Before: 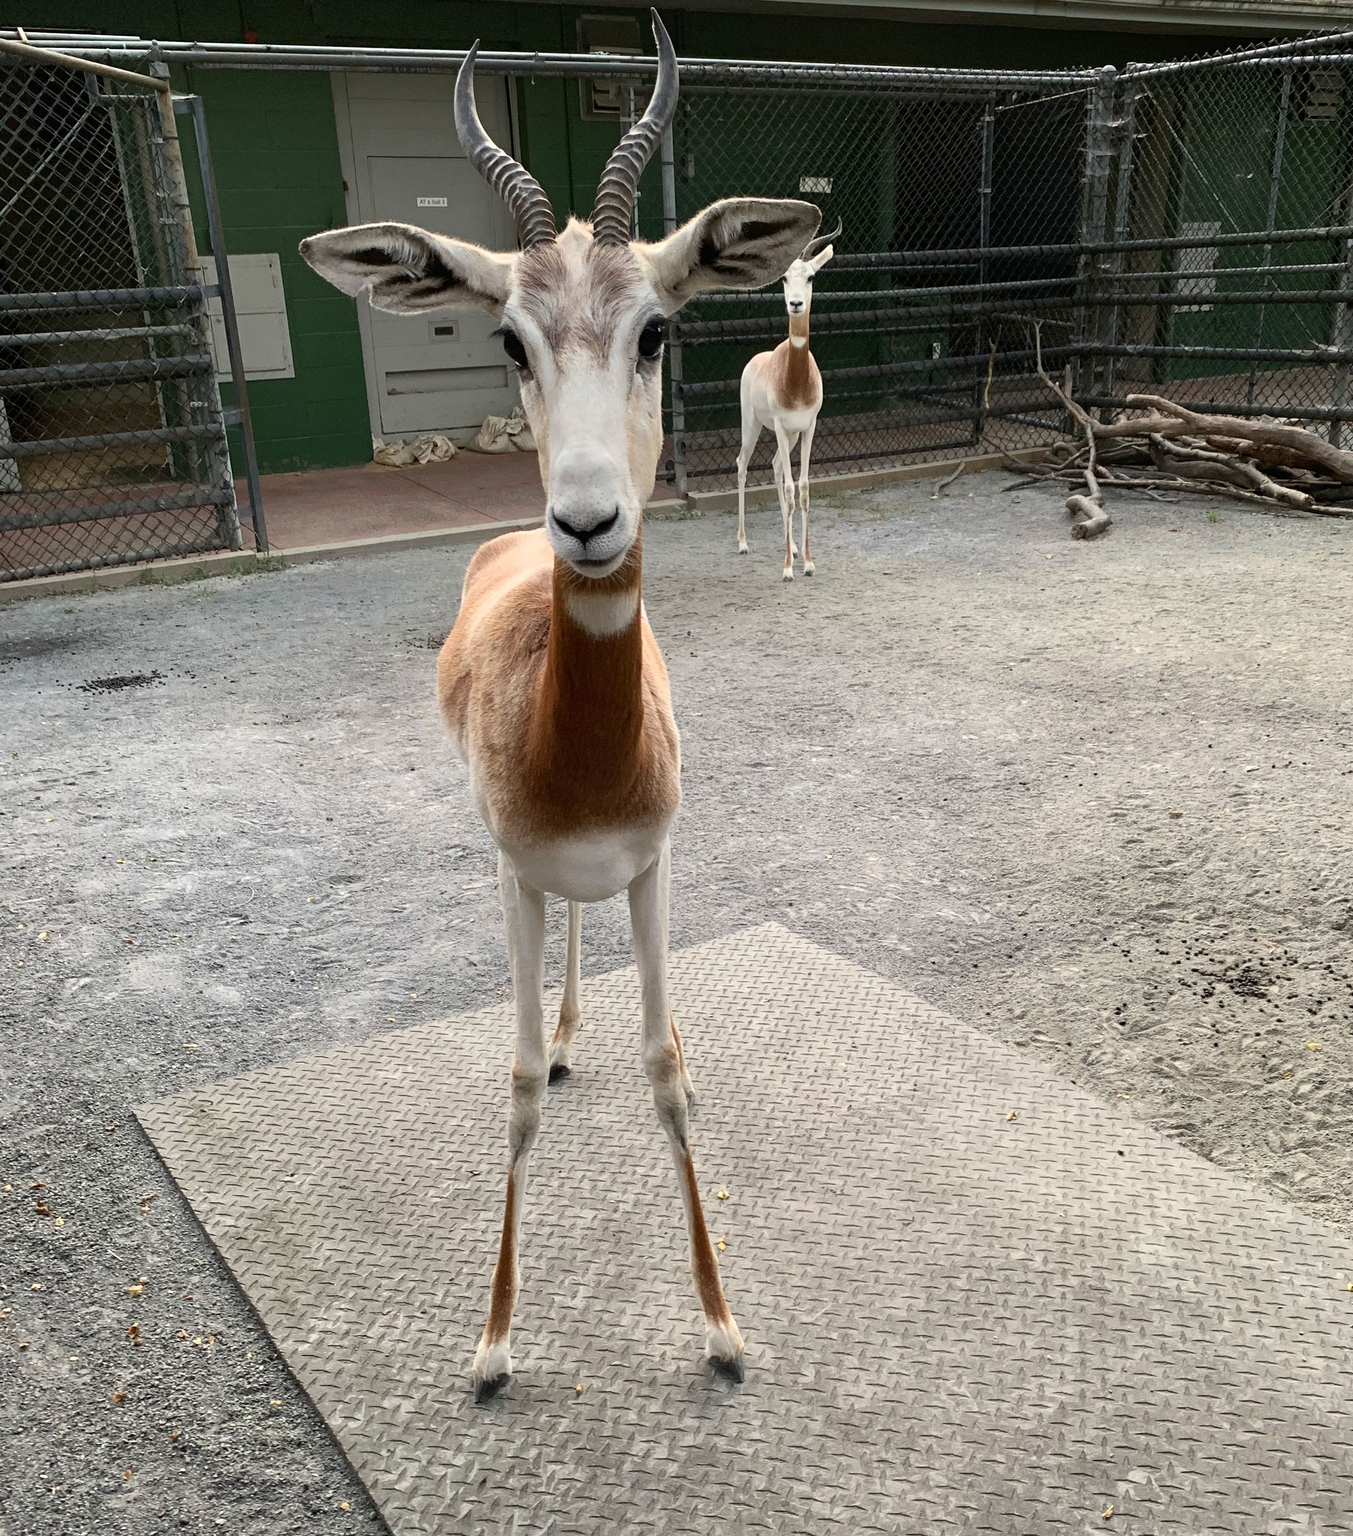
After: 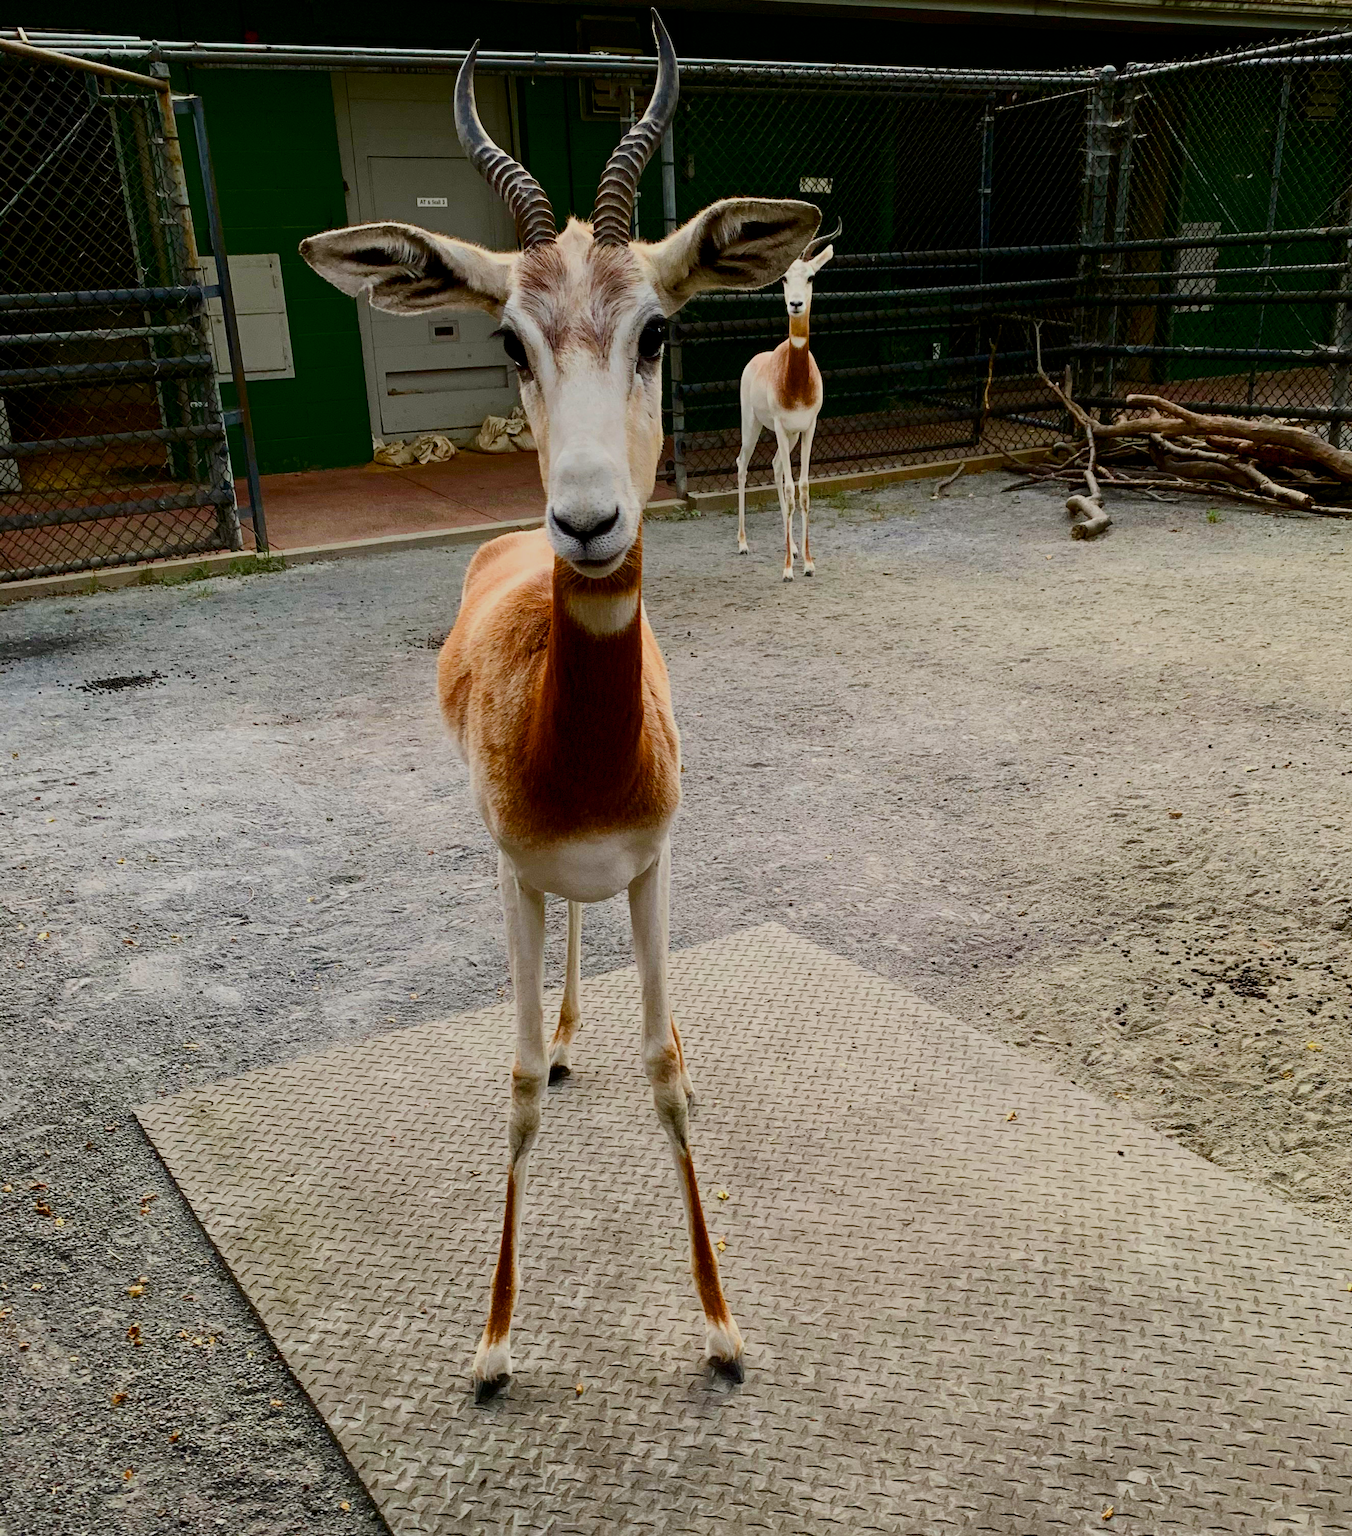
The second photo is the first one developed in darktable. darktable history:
contrast brightness saturation: contrast 0.129, brightness -0.224, saturation 0.14
color balance rgb: power › chroma 0.239%, power › hue 61.11°, white fulcrum 0.991 EV, perceptual saturation grading › global saturation 34.611%, perceptual saturation grading › highlights -29.879%, perceptual saturation grading › shadows 35.214%, global vibrance 42.474%
exposure: exposure 0.167 EV, compensate highlight preservation false
filmic rgb: black relative exposure -7.65 EV, white relative exposure 4.56 EV, hardness 3.61
